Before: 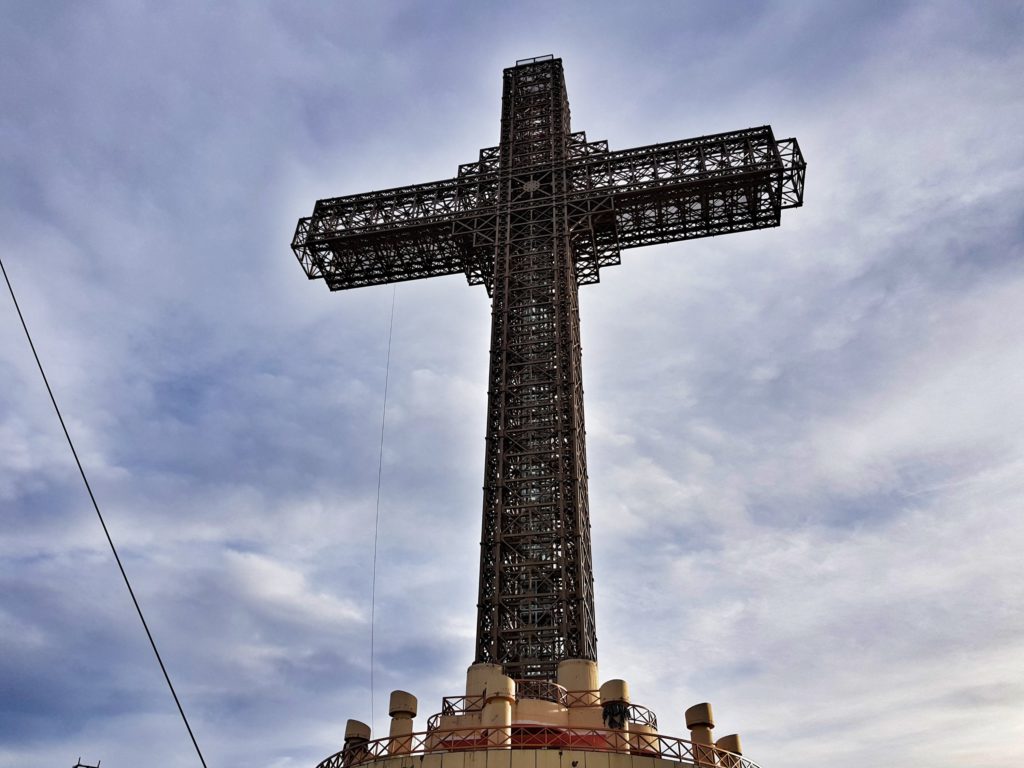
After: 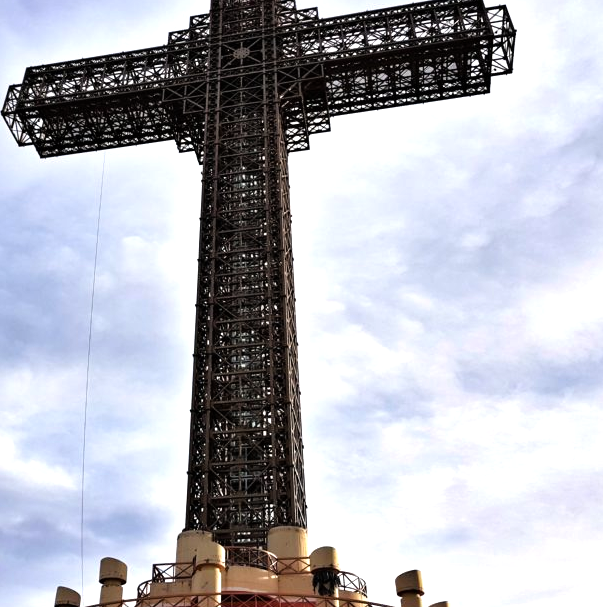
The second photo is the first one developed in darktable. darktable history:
tone equalizer: -8 EV -0.727 EV, -7 EV -0.678 EV, -6 EV -0.619 EV, -5 EV -0.419 EV, -3 EV 0.37 EV, -2 EV 0.6 EV, -1 EV 0.693 EV, +0 EV 0.747 EV
crop and rotate: left 28.378%, top 17.4%, right 12.698%, bottom 3.49%
